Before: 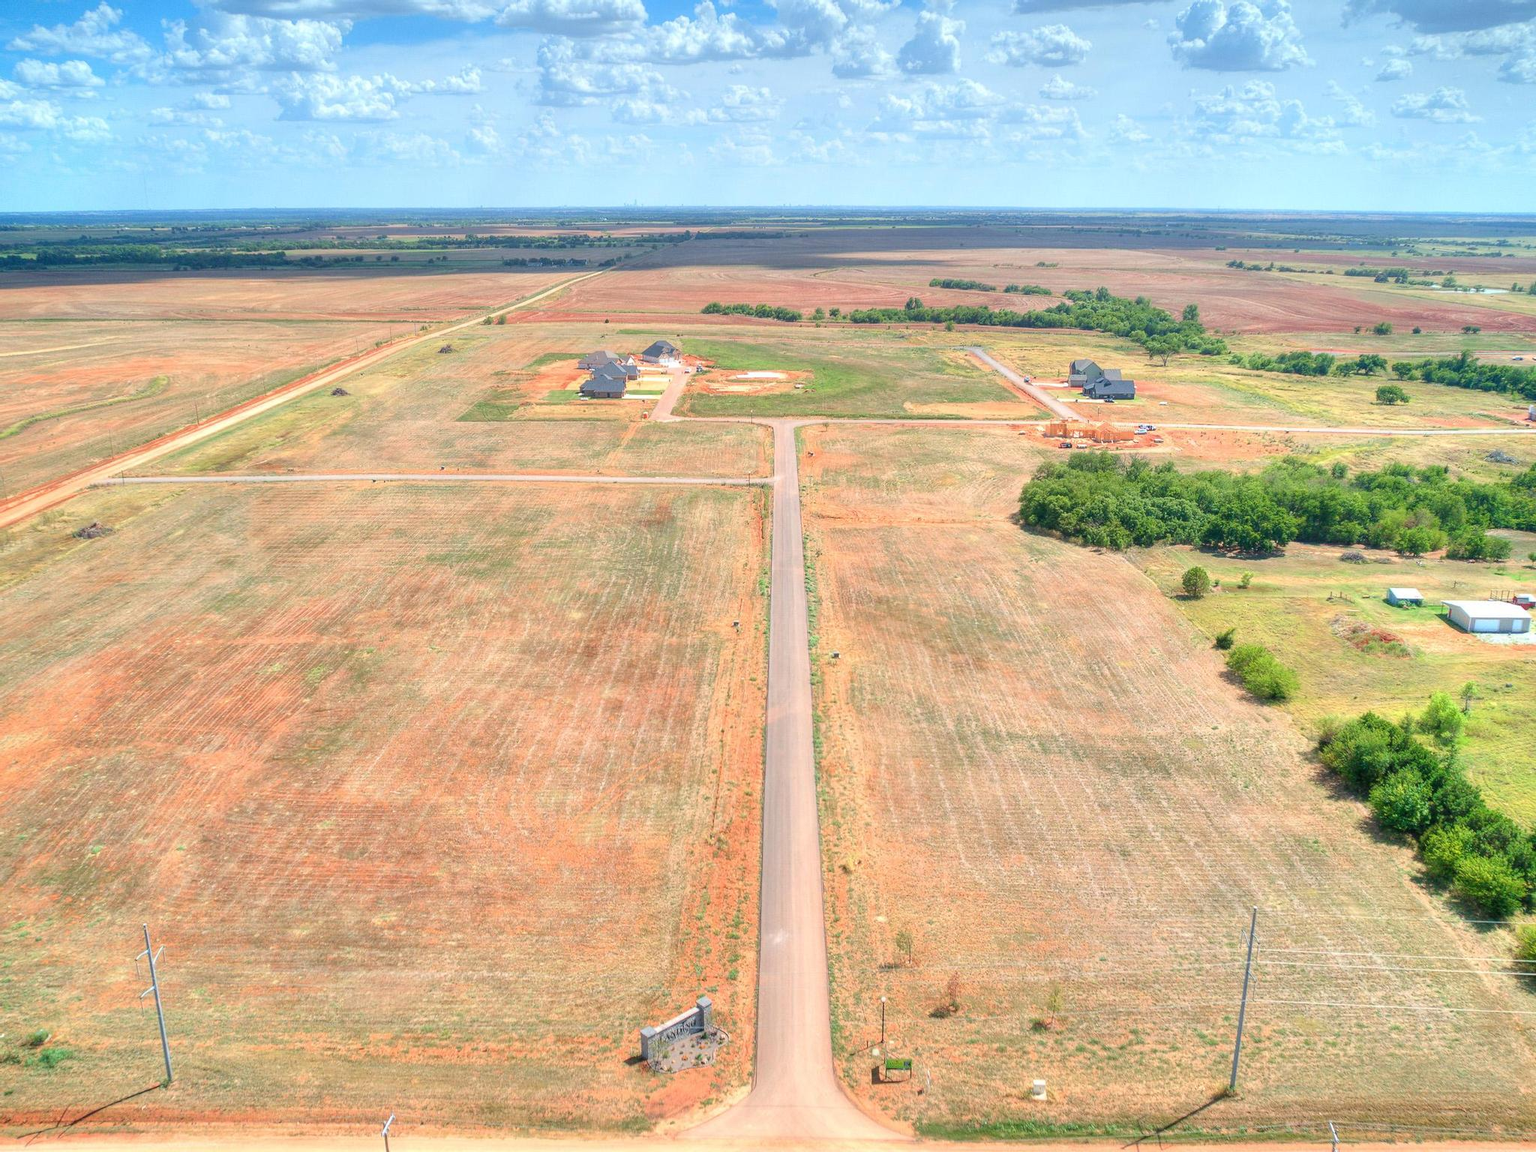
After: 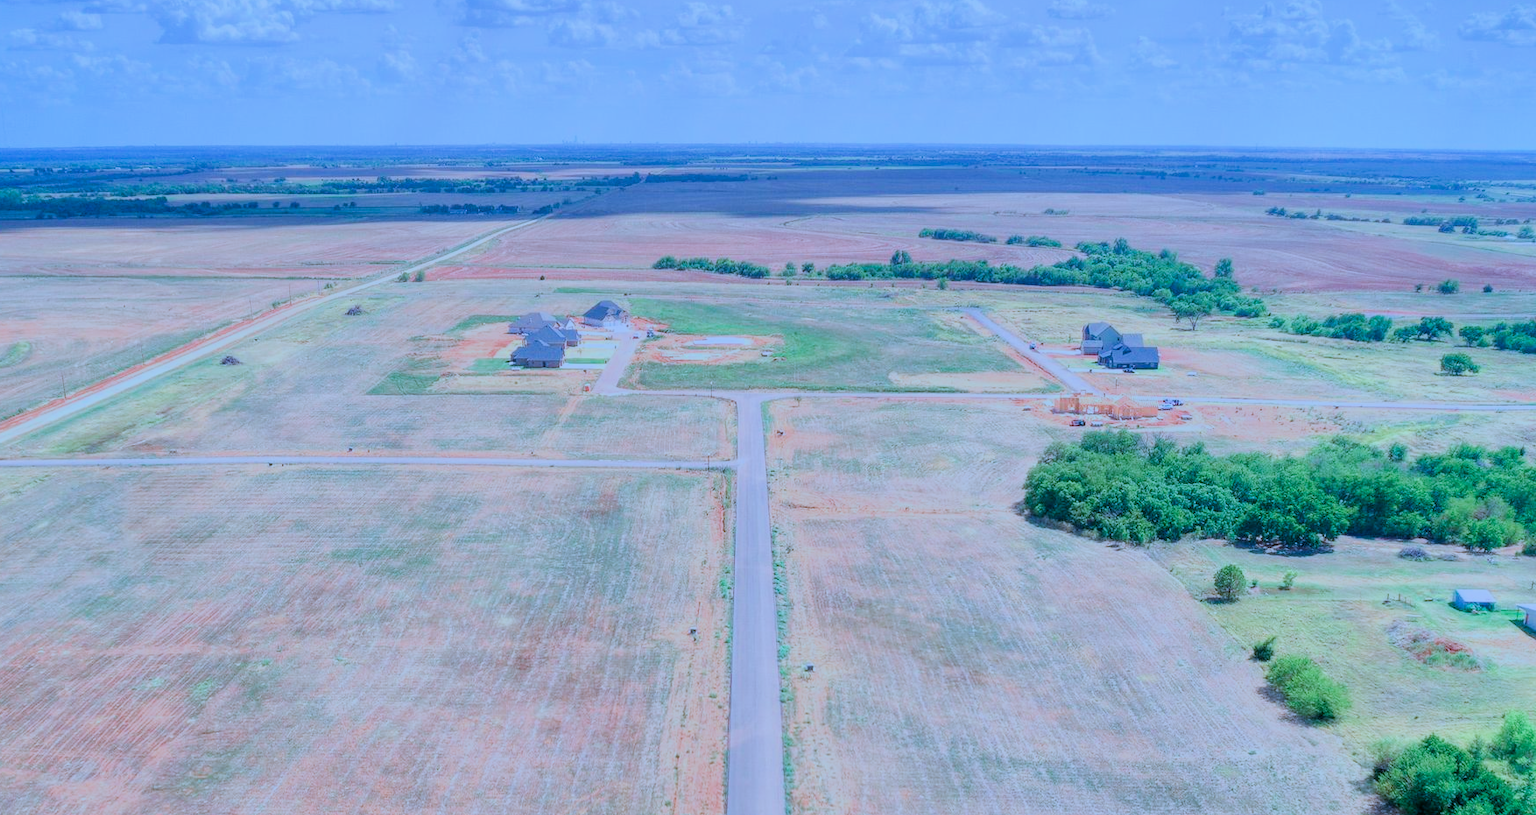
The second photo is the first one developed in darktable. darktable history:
color calibration: gray › normalize channels true, illuminant as shot in camera, x 0.443, y 0.413, temperature 2860.87 K, gamut compression 0.004
filmic rgb: black relative exposure -7.65 EV, white relative exposure 4.56 EV, hardness 3.61
crop and rotate: left 9.29%, top 7.276%, right 5.032%, bottom 32.078%
